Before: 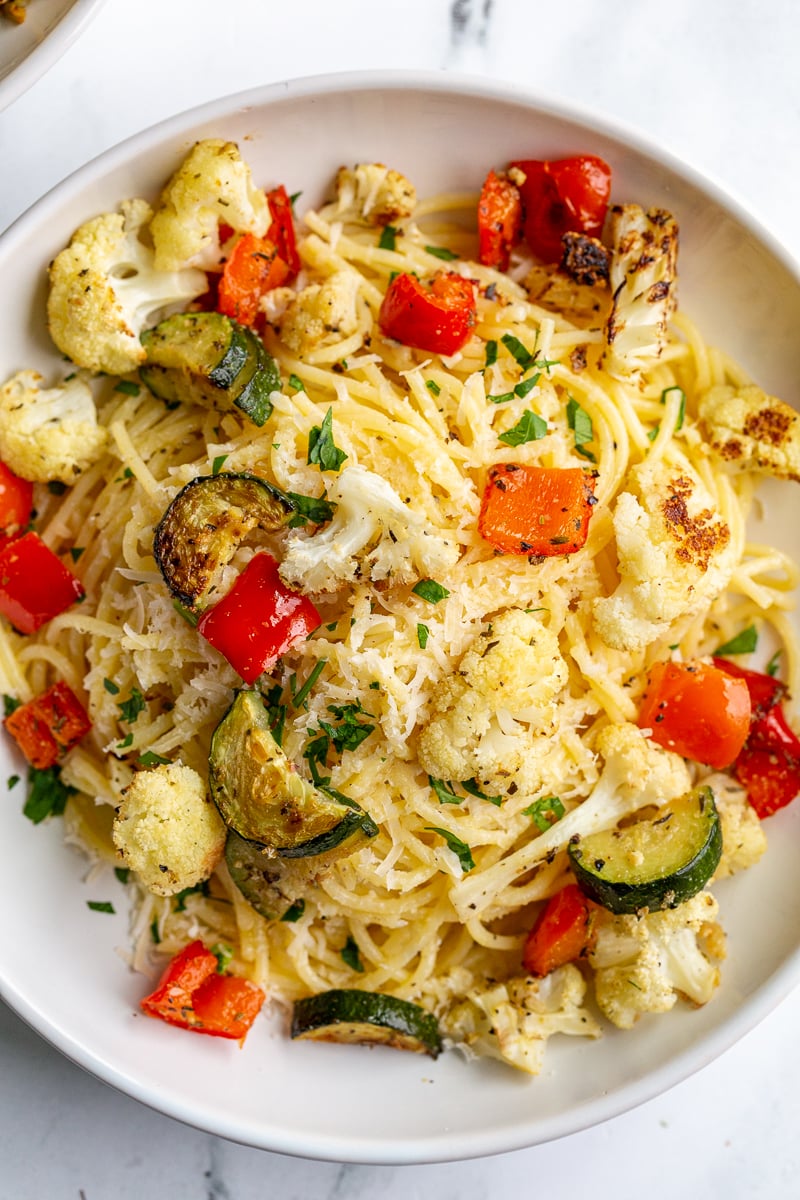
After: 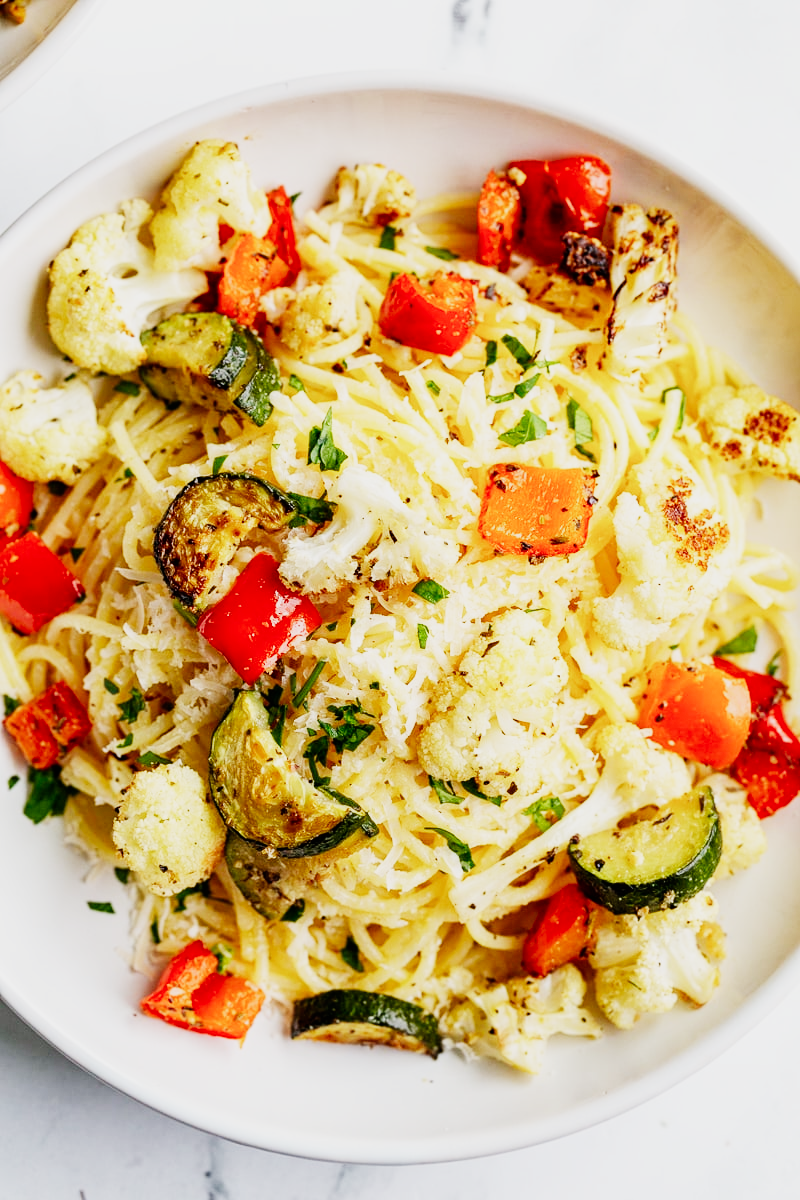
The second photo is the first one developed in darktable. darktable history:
exposure: black level correction 0, exposure 0.7 EV, compensate exposure bias true, compensate highlight preservation false
sigmoid: contrast 1.7, skew -0.2, preserve hue 0%, red attenuation 0.1, red rotation 0.035, green attenuation 0.1, green rotation -0.017, blue attenuation 0.15, blue rotation -0.052, base primaries Rec2020
